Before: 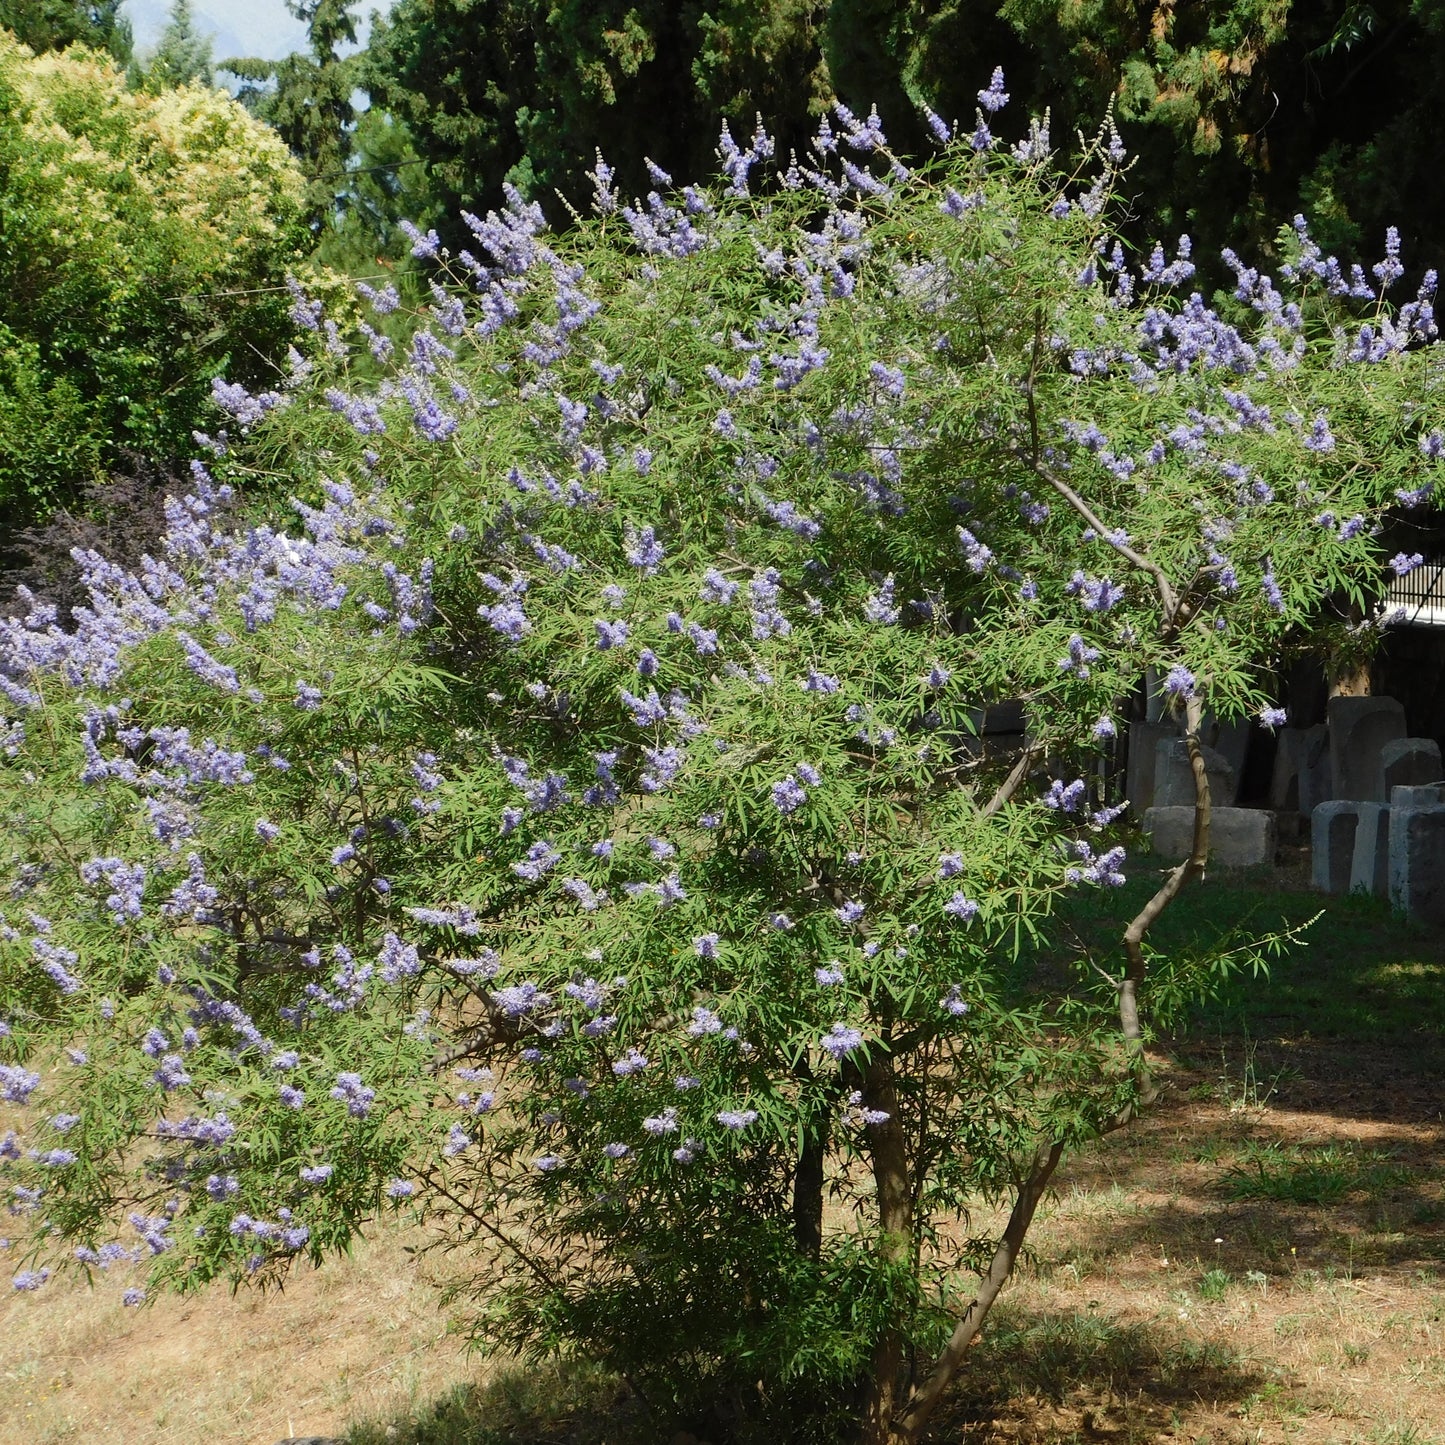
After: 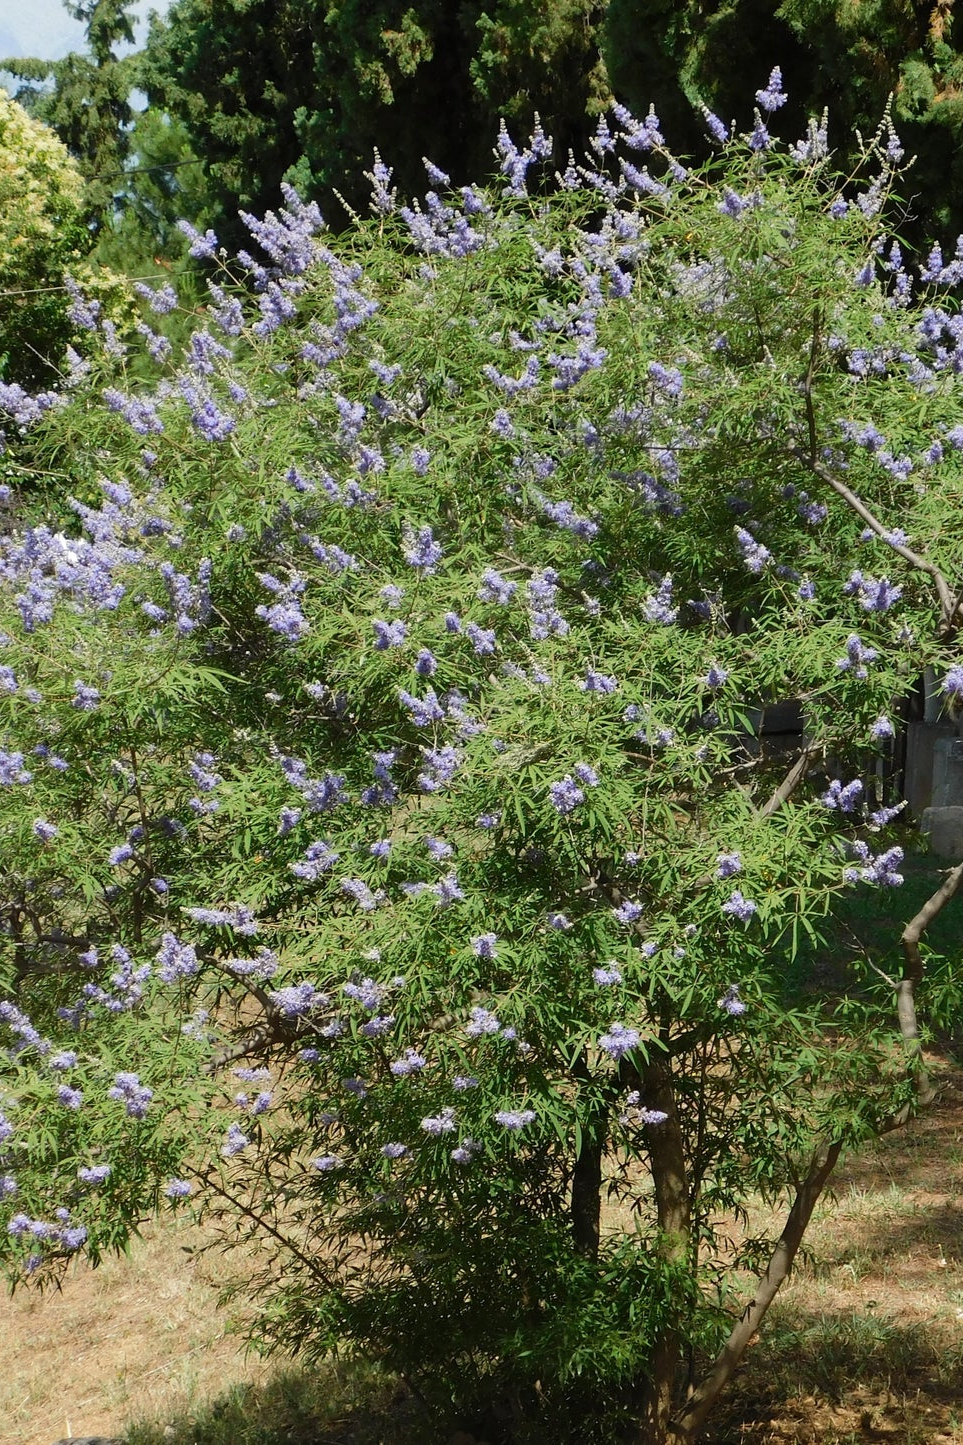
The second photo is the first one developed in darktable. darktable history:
crop: left 15.372%, right 17.916%
